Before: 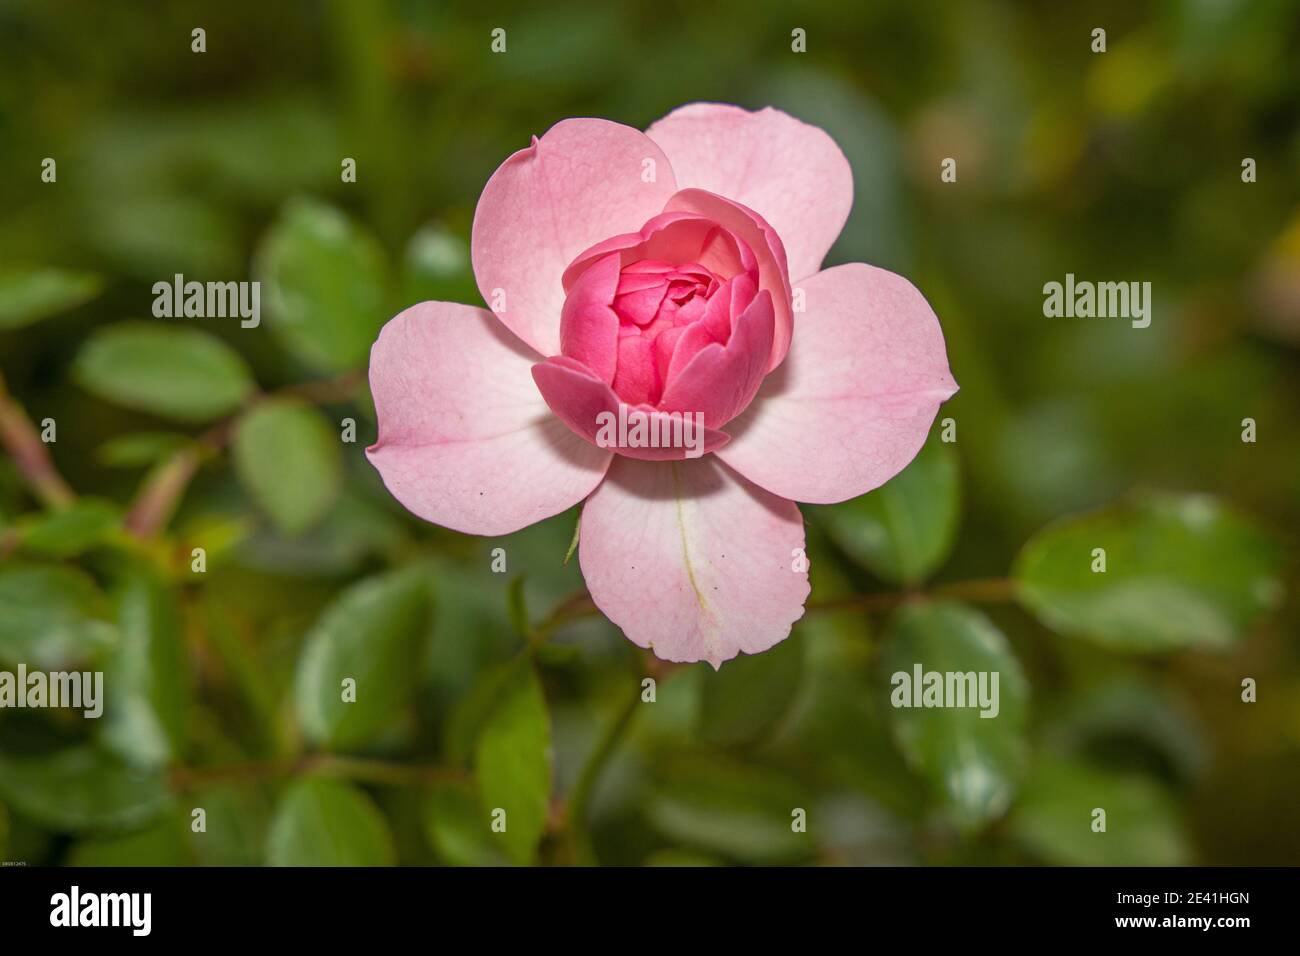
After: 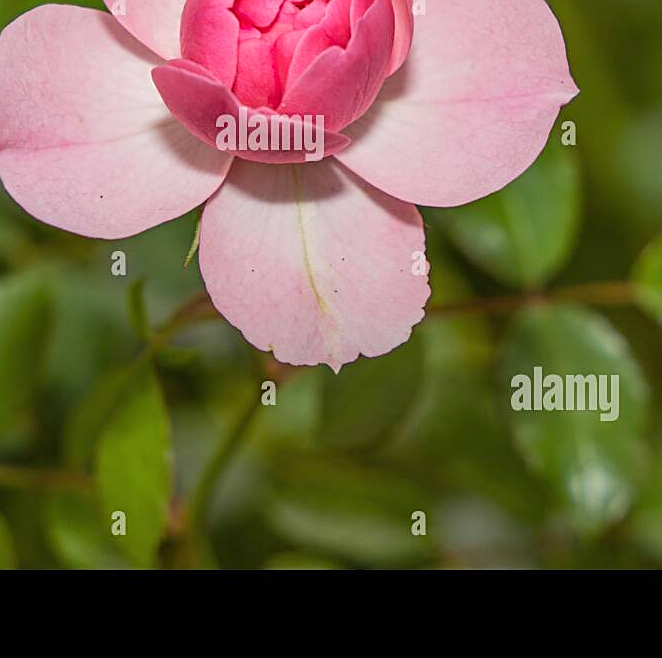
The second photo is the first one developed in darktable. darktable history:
sharpen: on, module defaults
crop and rotate: left 29.237%, top 31.152%, right 19.807%
base curve: curves: ch0 [(0, 0) (0.235, 0.266) (0.503, 0.496) (0.786, 0.72) (1, 1)]
